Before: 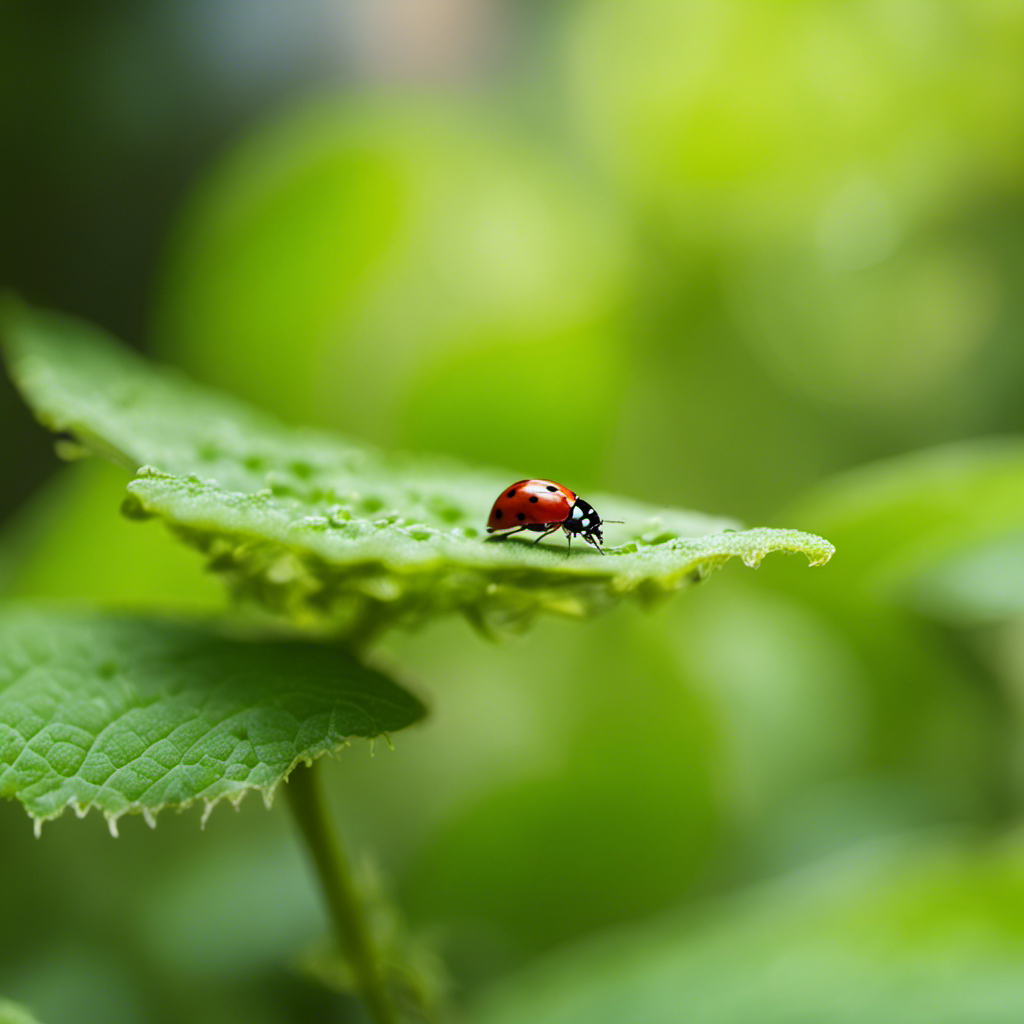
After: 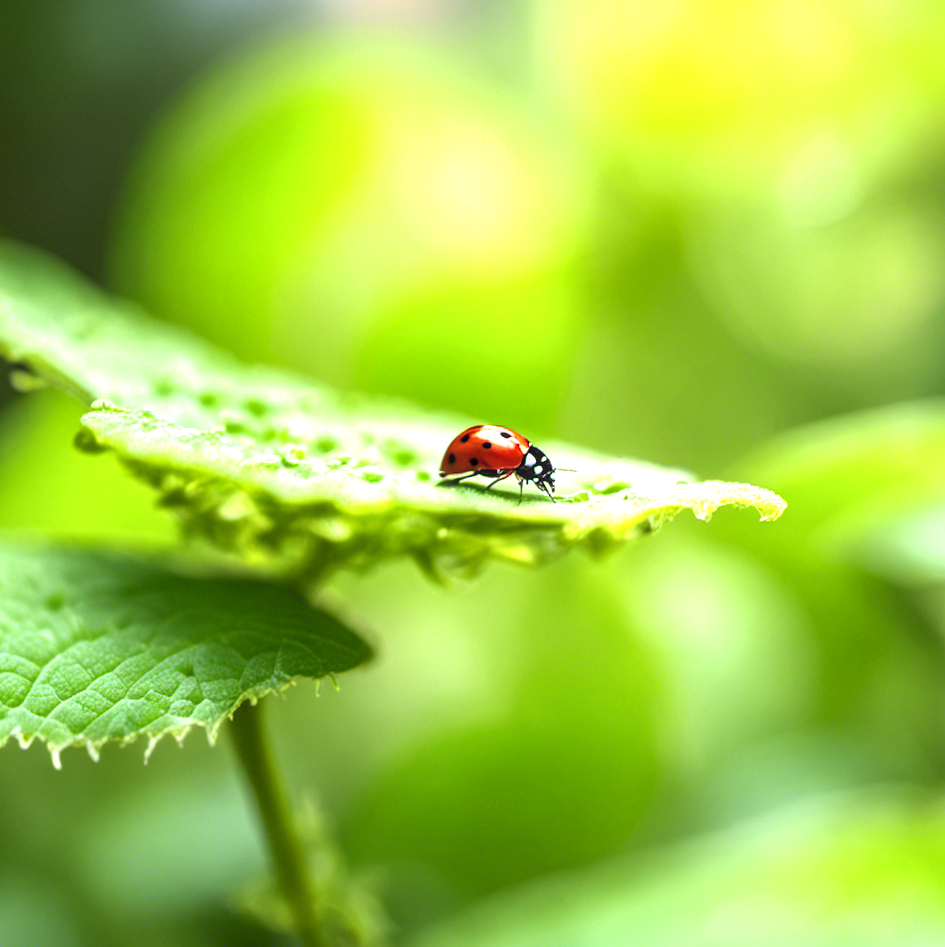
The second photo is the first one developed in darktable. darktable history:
crop and rotate: angle -1.84°, left 3.166%, top 3.99%, right 1.6%, bottom 0.591%
exposure: exposure 0.609 EV, compensate highlight preservation false
local contrast: on, module defaults
tone equalizer: -8 EV -0.421 EV, -7 EV -0.355 EV, -6 EV -0.303 EV, -5 EV -0.261 EV, -3 EV 0.247 EV, -2 EV 0.345 EV, -1 EV 0.397 EV, +0 EV 0.435 EV, smoothing diameter 24.99%, edges refinement/feathering 11.63, preserve details guided filter
